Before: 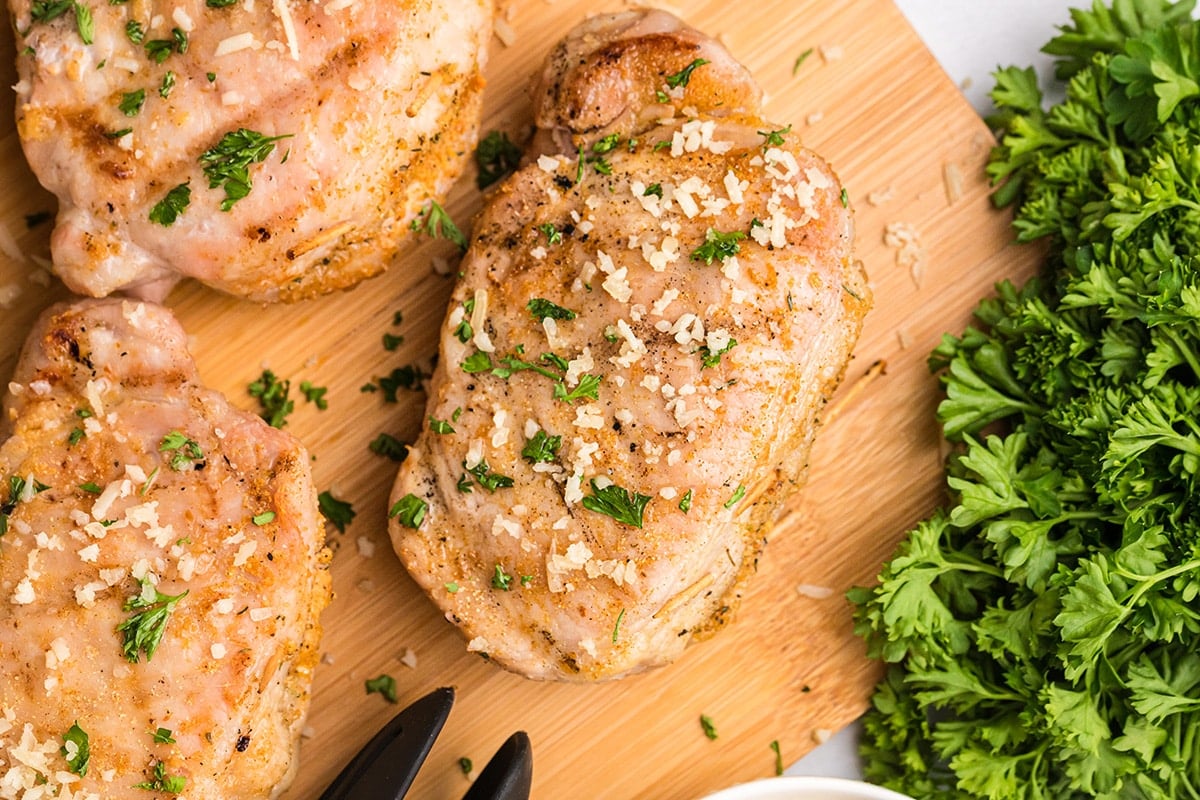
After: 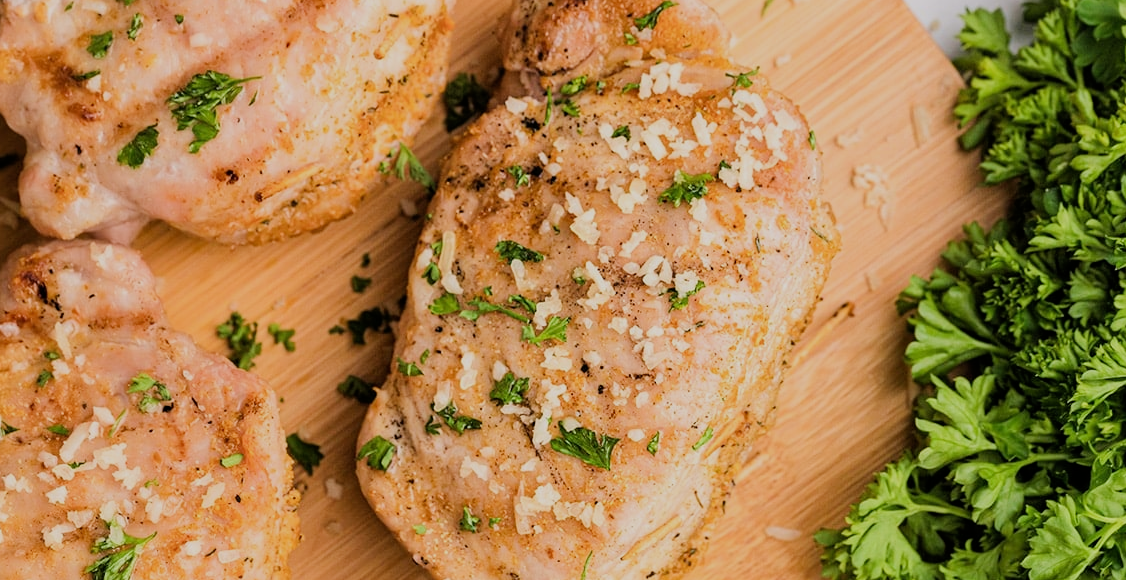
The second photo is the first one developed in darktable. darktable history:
filmic rgb: black relative exposure -7.65 EV, white relative exposure 4.56 EV, hardness 3.61
crop: left 2.737%, top 7.287%, right 3.421%, bottom 20.179%
